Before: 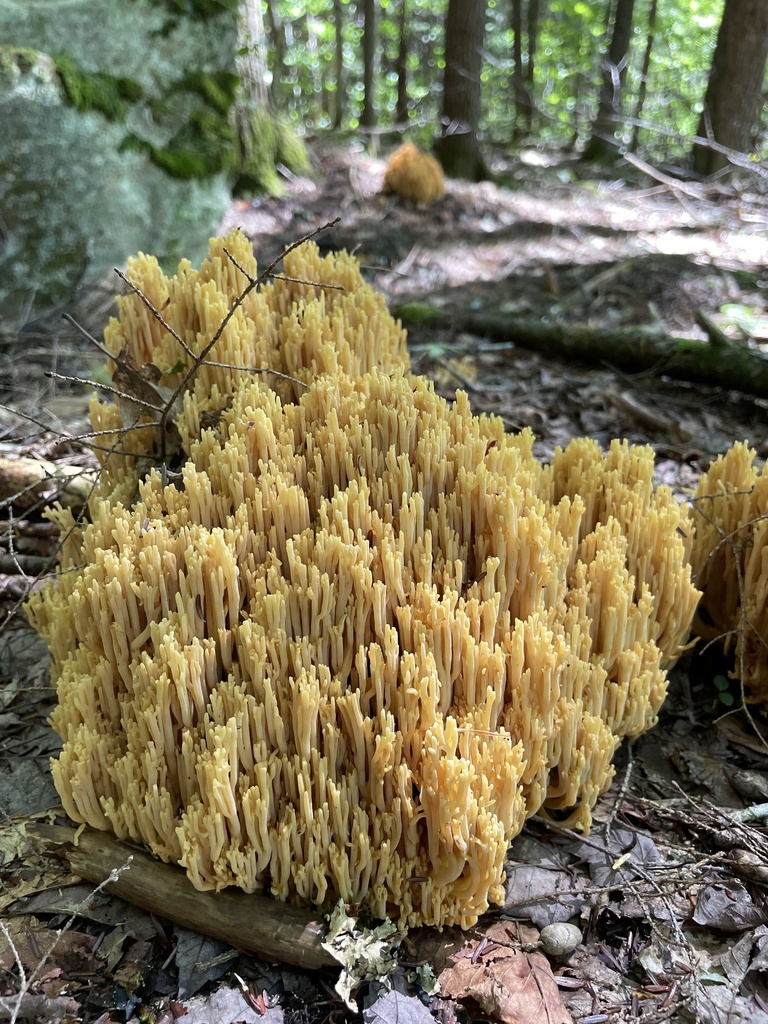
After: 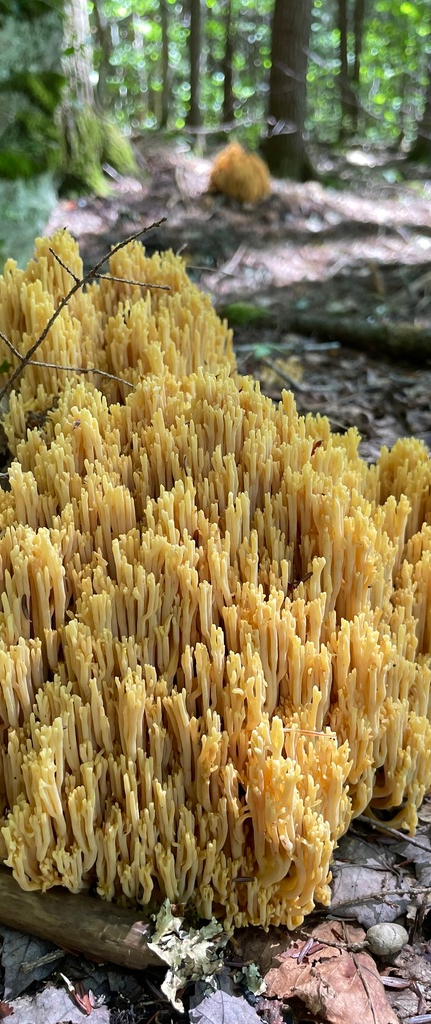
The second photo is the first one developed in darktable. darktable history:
crop and rotate: left 22.704%, right 21.134%
